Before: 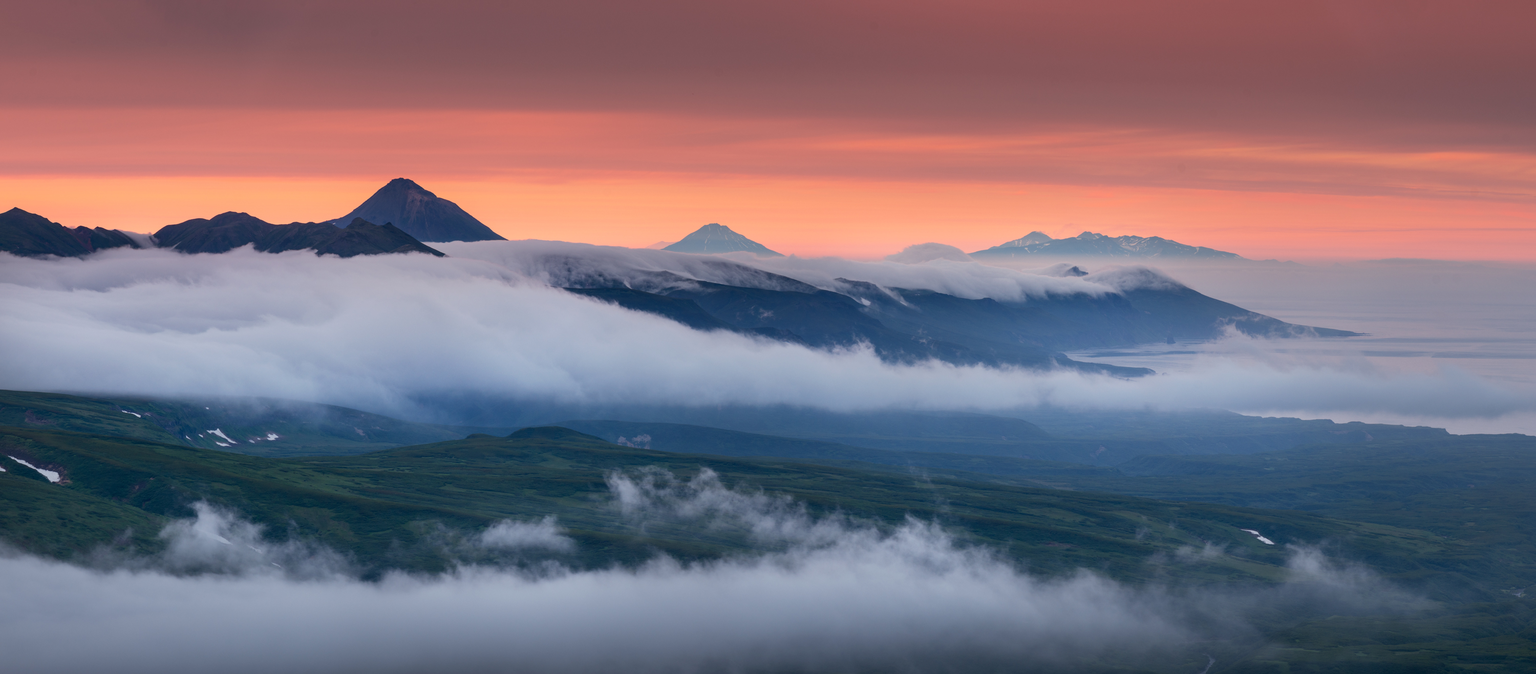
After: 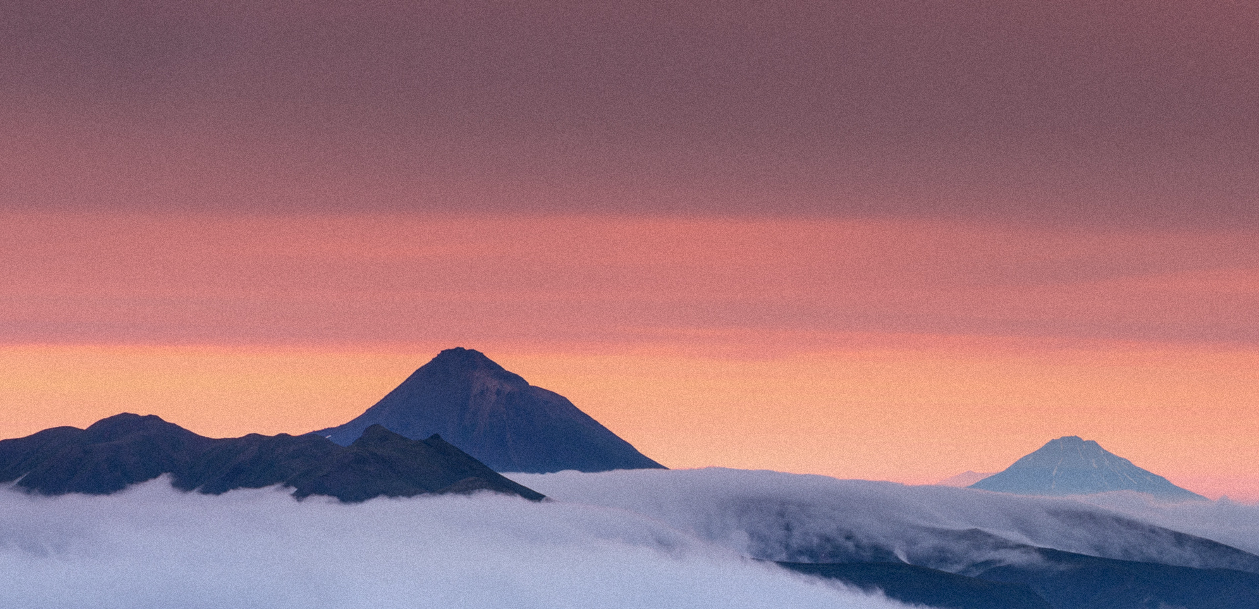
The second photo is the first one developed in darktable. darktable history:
grain: mid-tones bias 0%
white balance: red 0.954, blue 1.079
crop and rotate: left 10.817%, top 0.062%, right 47.194%, bottom 53.626%
